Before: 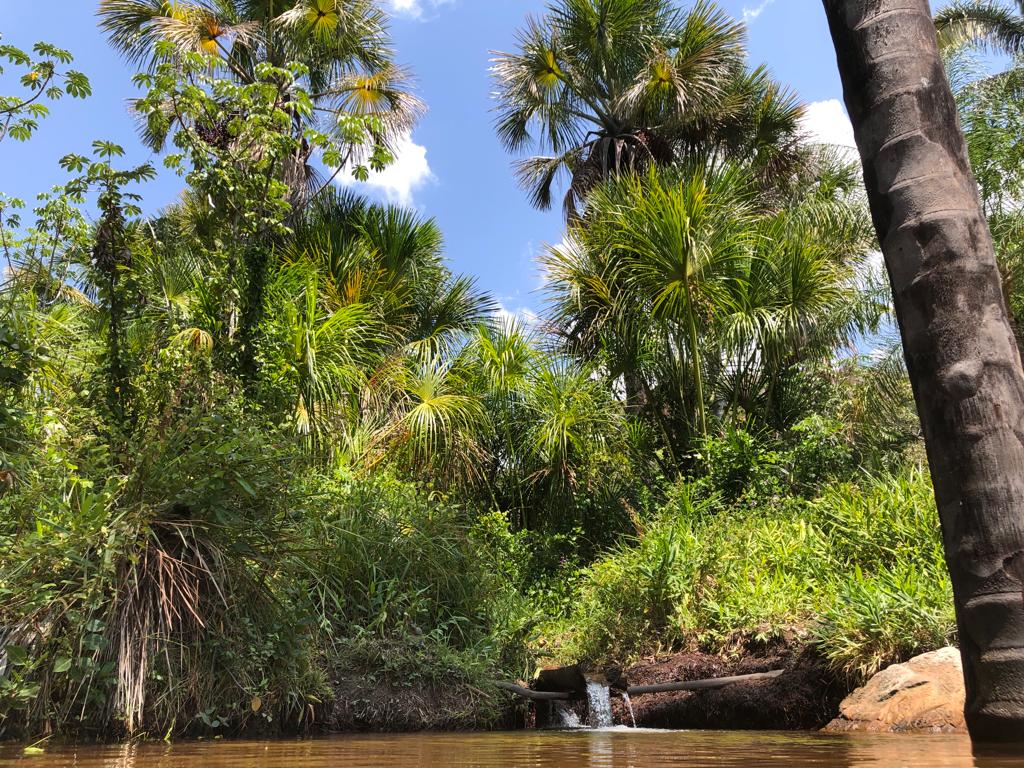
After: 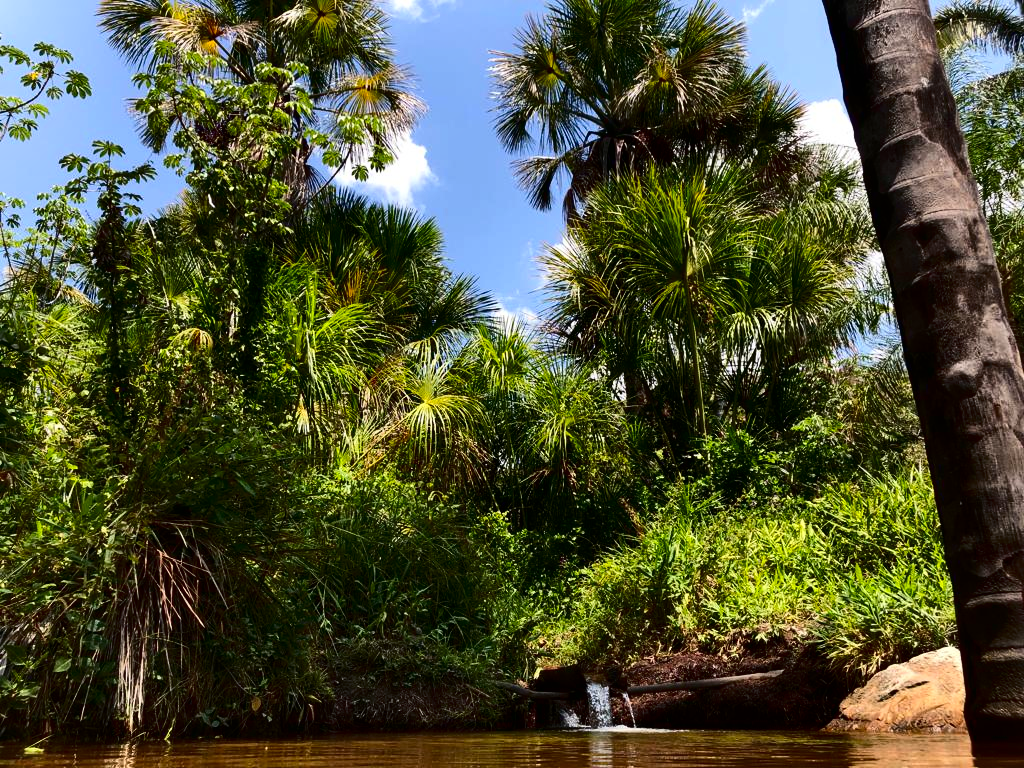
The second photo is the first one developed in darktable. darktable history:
contrast brightness saturation: contrast 0.24, brightness -0.24, saturation 0.14
shadows and highlights: shadows -21.3, highlights 100, soften with gaussian
